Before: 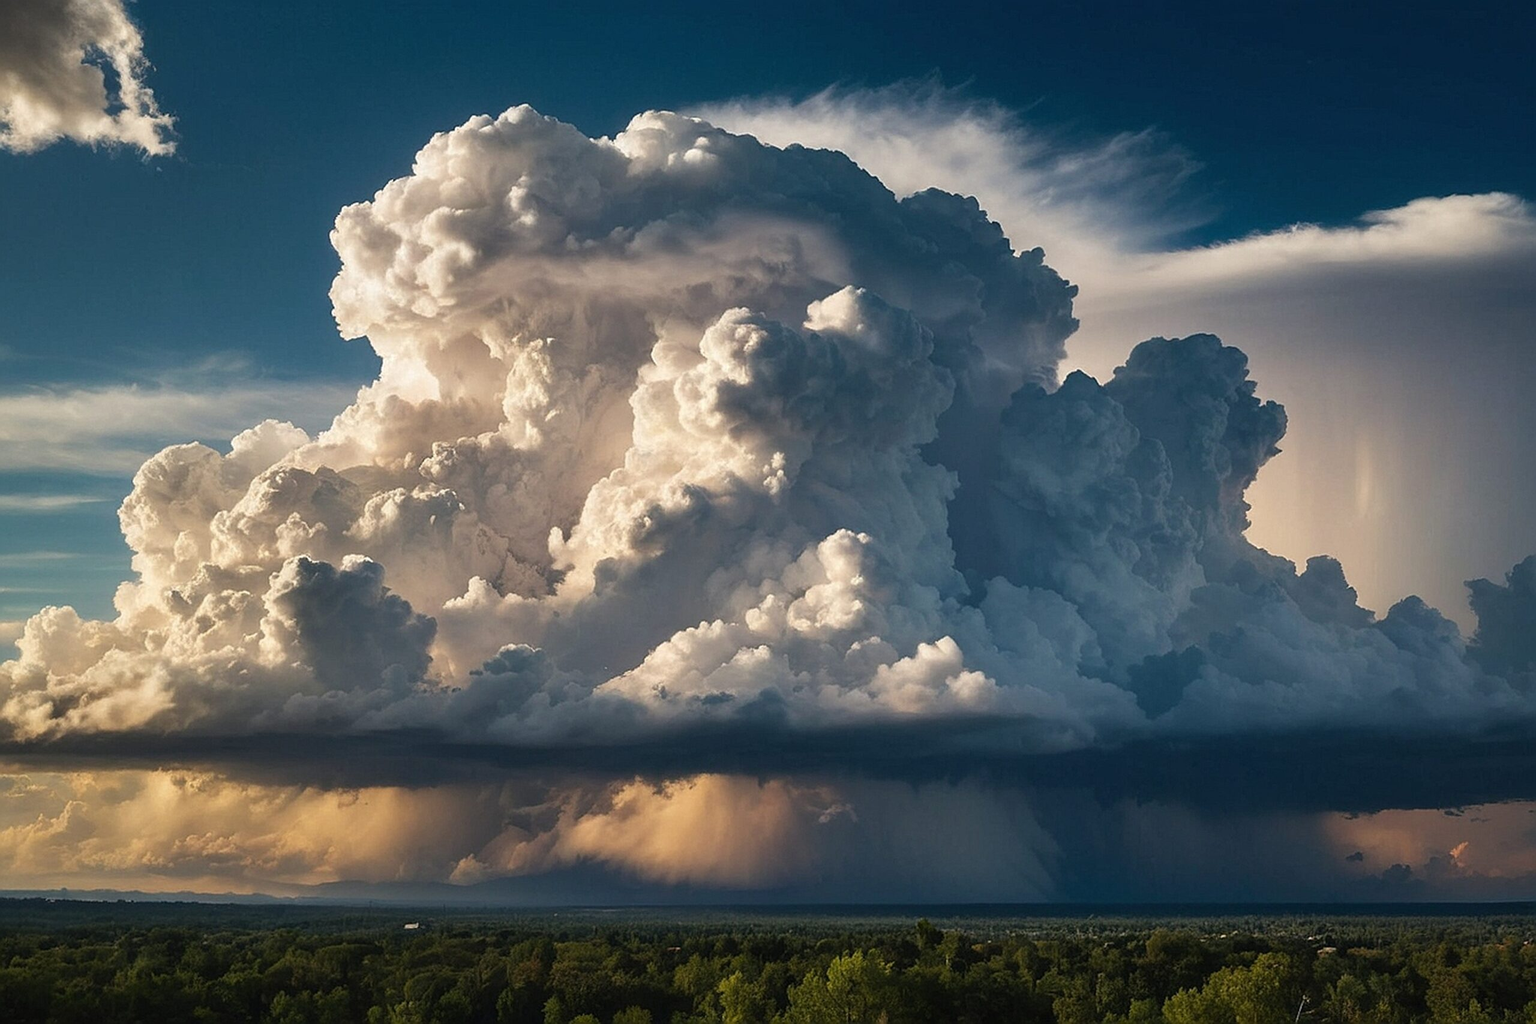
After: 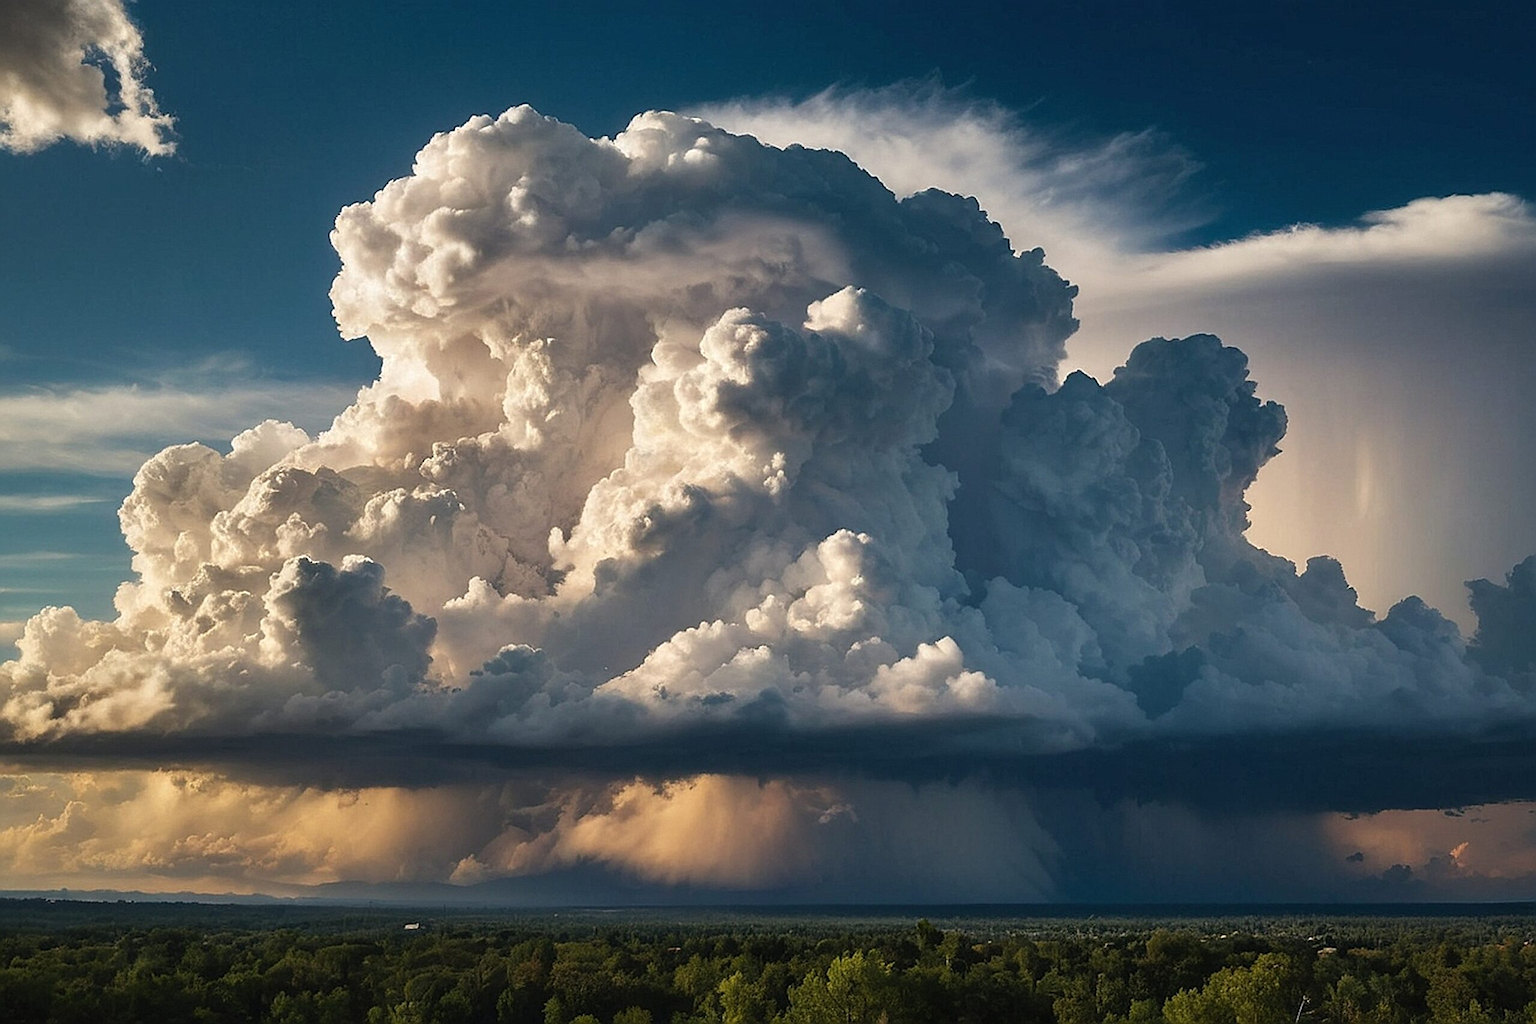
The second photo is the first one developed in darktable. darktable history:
shadows and highlights: shadows 12, white point adjustment 1.2, soften with gaussian
sharpen: radius 1.458, amount 0.398, threshold 1.271
